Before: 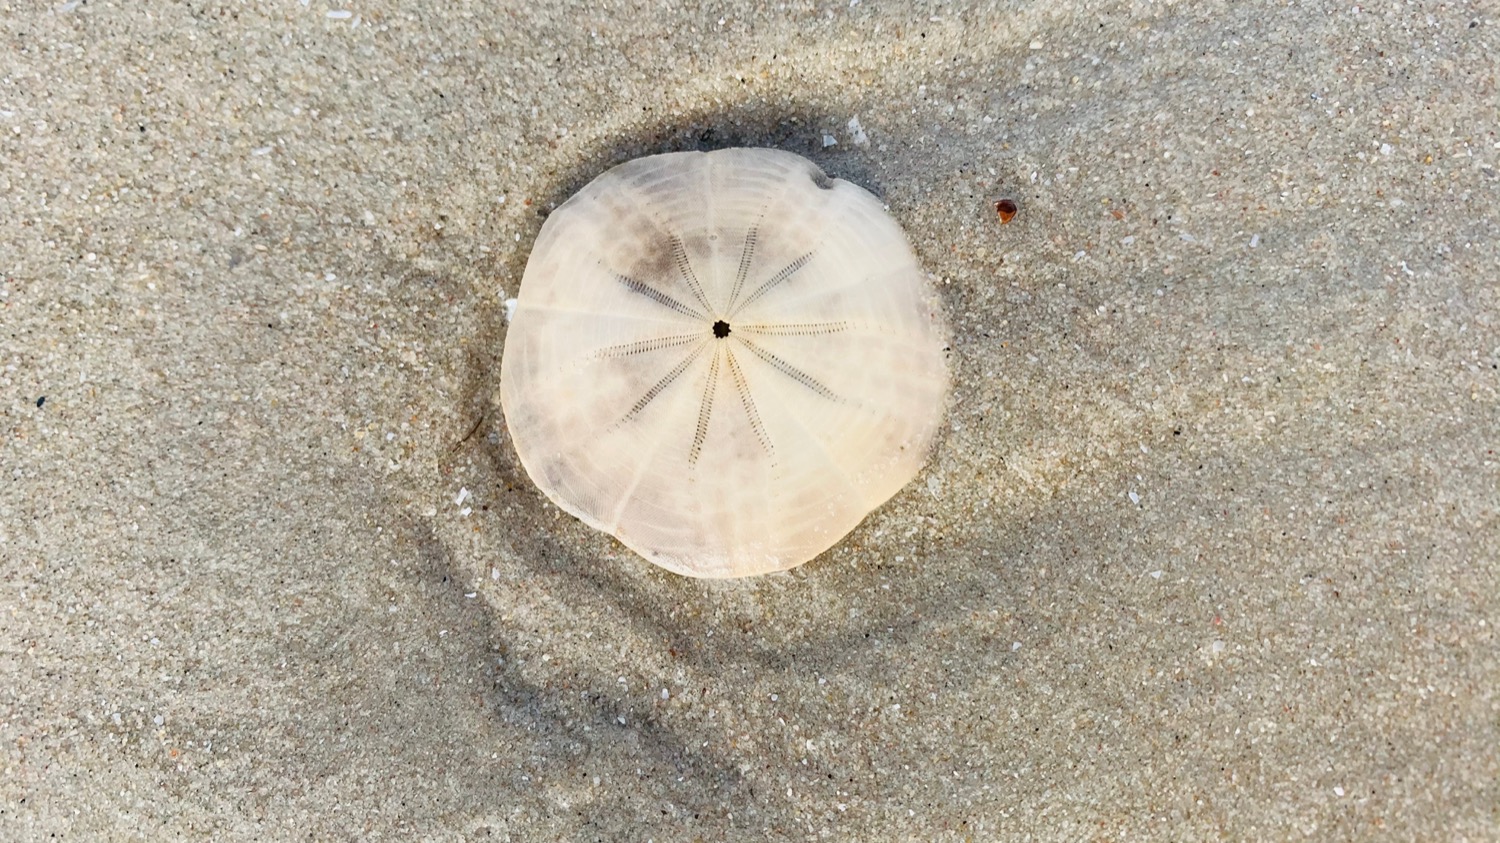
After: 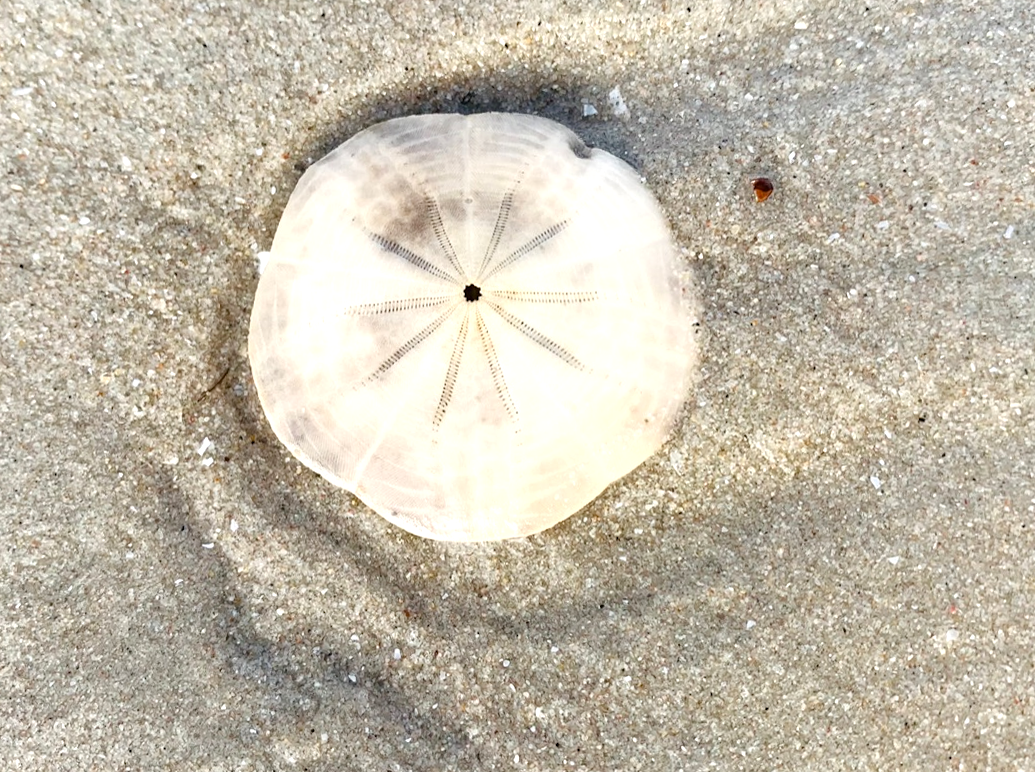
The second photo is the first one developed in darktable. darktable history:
crop and rotate: angle -2.95°, left 13.975%, top 0.023%, right 10.798%, bottom 0.059%
color balance rgb: perceptual saturation grading › global saturation 0.834%, perceptual saturation grading › highlights -19.918%, perceptual saturation grading › shadows 19.285%, perceptual brilliance grading › global brilliance 11.197%, contrast 4.736%
exposure: exposure -0.003 EV, compensate highlight preservation false
